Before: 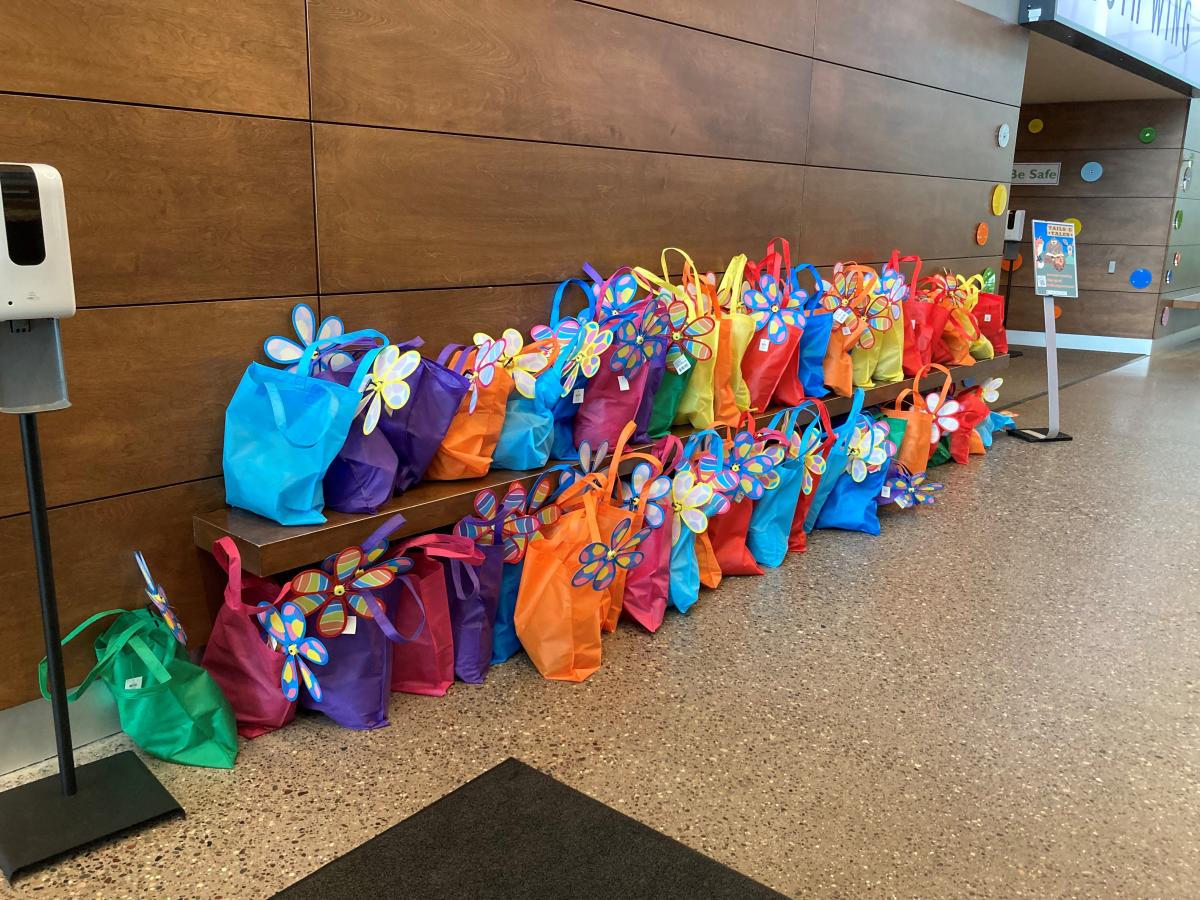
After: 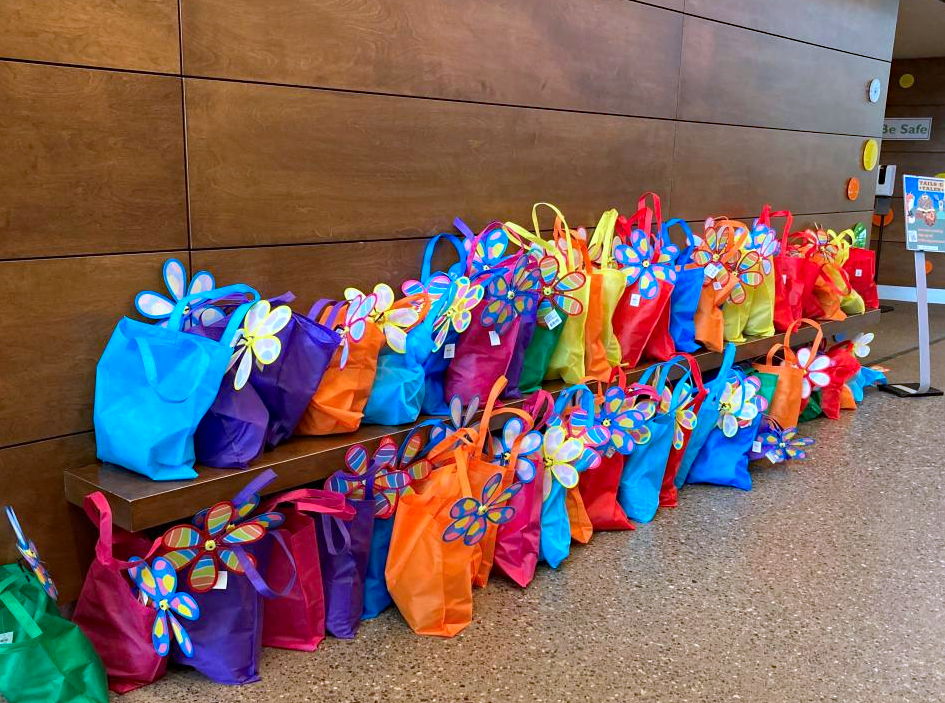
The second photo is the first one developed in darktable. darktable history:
crop and rotate: left 10.77%, top 5.1%, right 10.41%, bottom 16.76%
haze removal: compatibility mode true, adaptive false
contrast brightness saturation: saturation 0.18
color calibration: illuminant as shot in camera, x 0.37, y 0.382, temperature 4313.32 K
